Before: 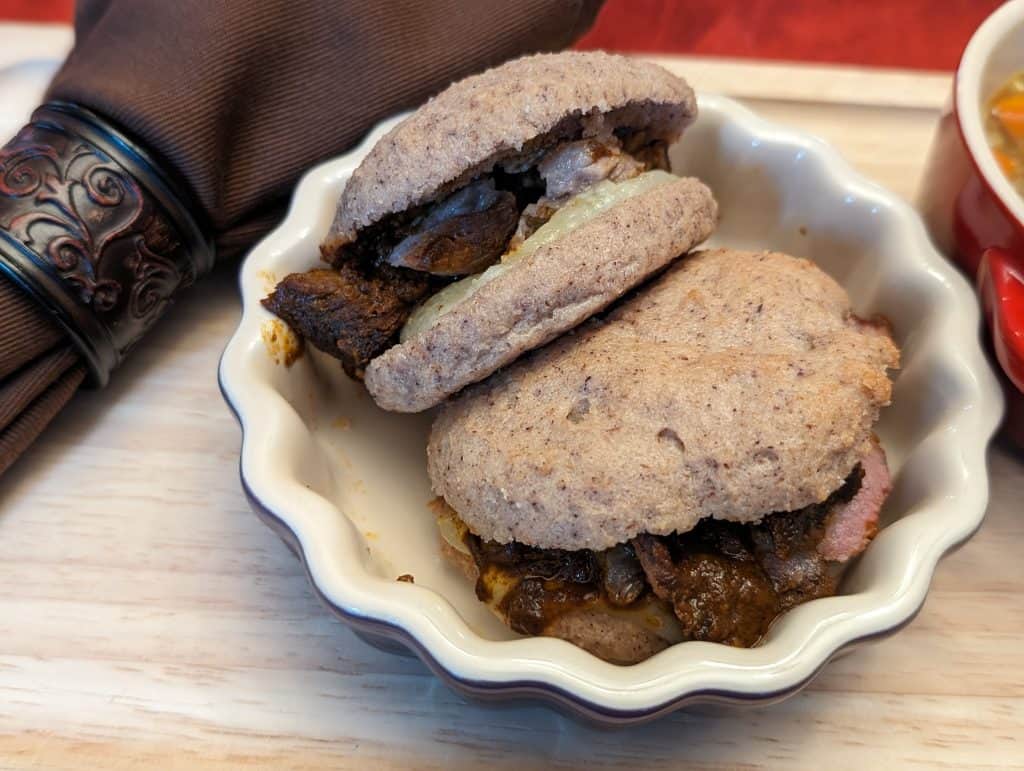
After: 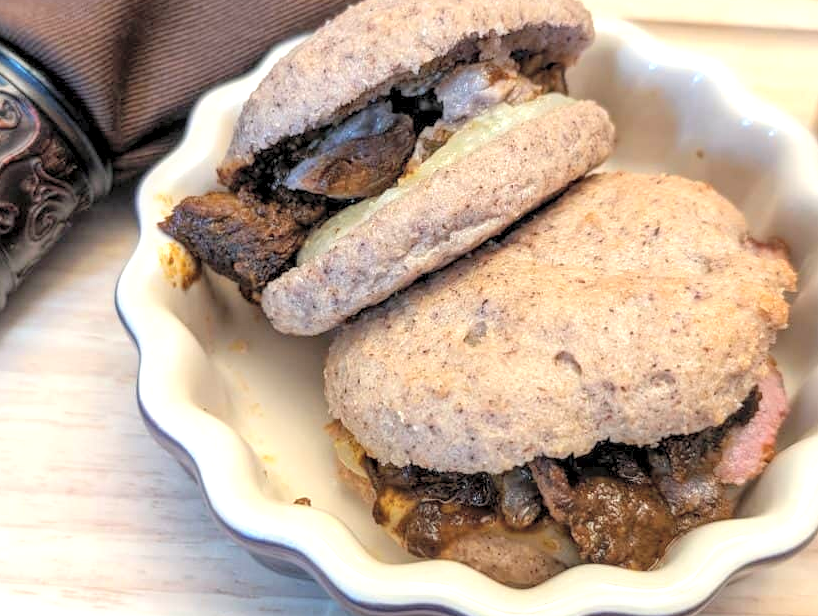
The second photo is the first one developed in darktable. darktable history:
local contrast: detail 130%
exposure: black level correction 0.001, exposure 0.5 EV, compensate exposure bias true, compensate highlight preservation false
shadows and highlights: shadows 25, highlights -25
crop and rotate: left 10.071%, top 10.071%, right 10.02%, bottom 10.02%
contrast brightness saturation: brightness 0.28
